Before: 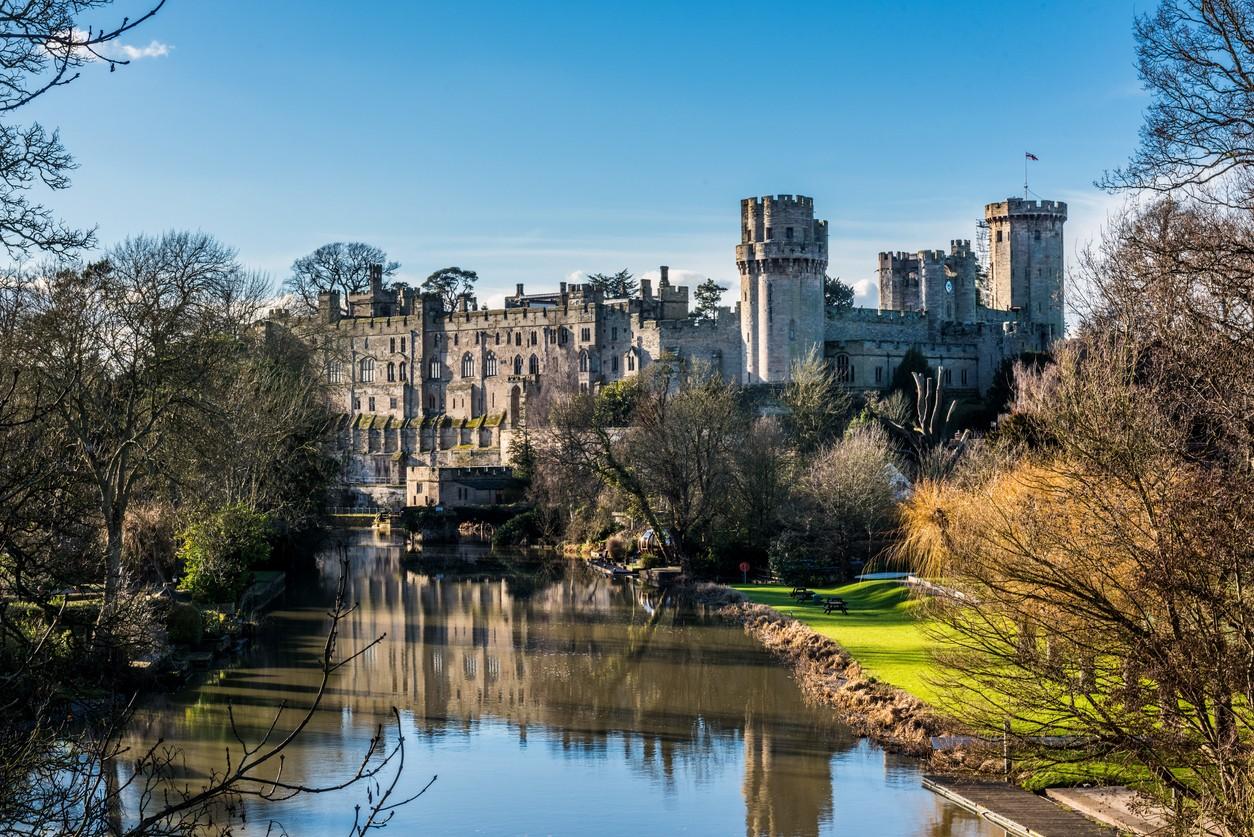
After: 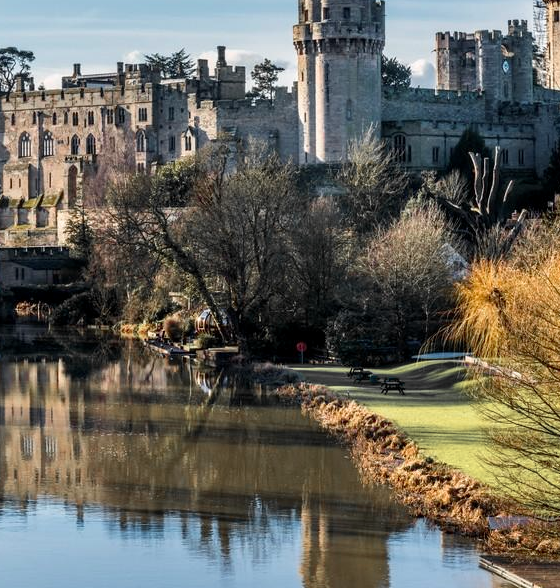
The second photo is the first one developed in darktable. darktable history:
crop: left 35.352%, top 26.324%, right 19.98%, bottom 3.376%
color zones: curves: ch1 [(0, 0.679) (0.143, 0.647) (0.286, 0.261) (0.378, -0.011) (0.571, 0.396) (0.714, 0.399) (0.857, 0.406) (1, 0.679)]
exposure: black level correction 0.001, compensate exposure bias true, compensate highlight preservation false
